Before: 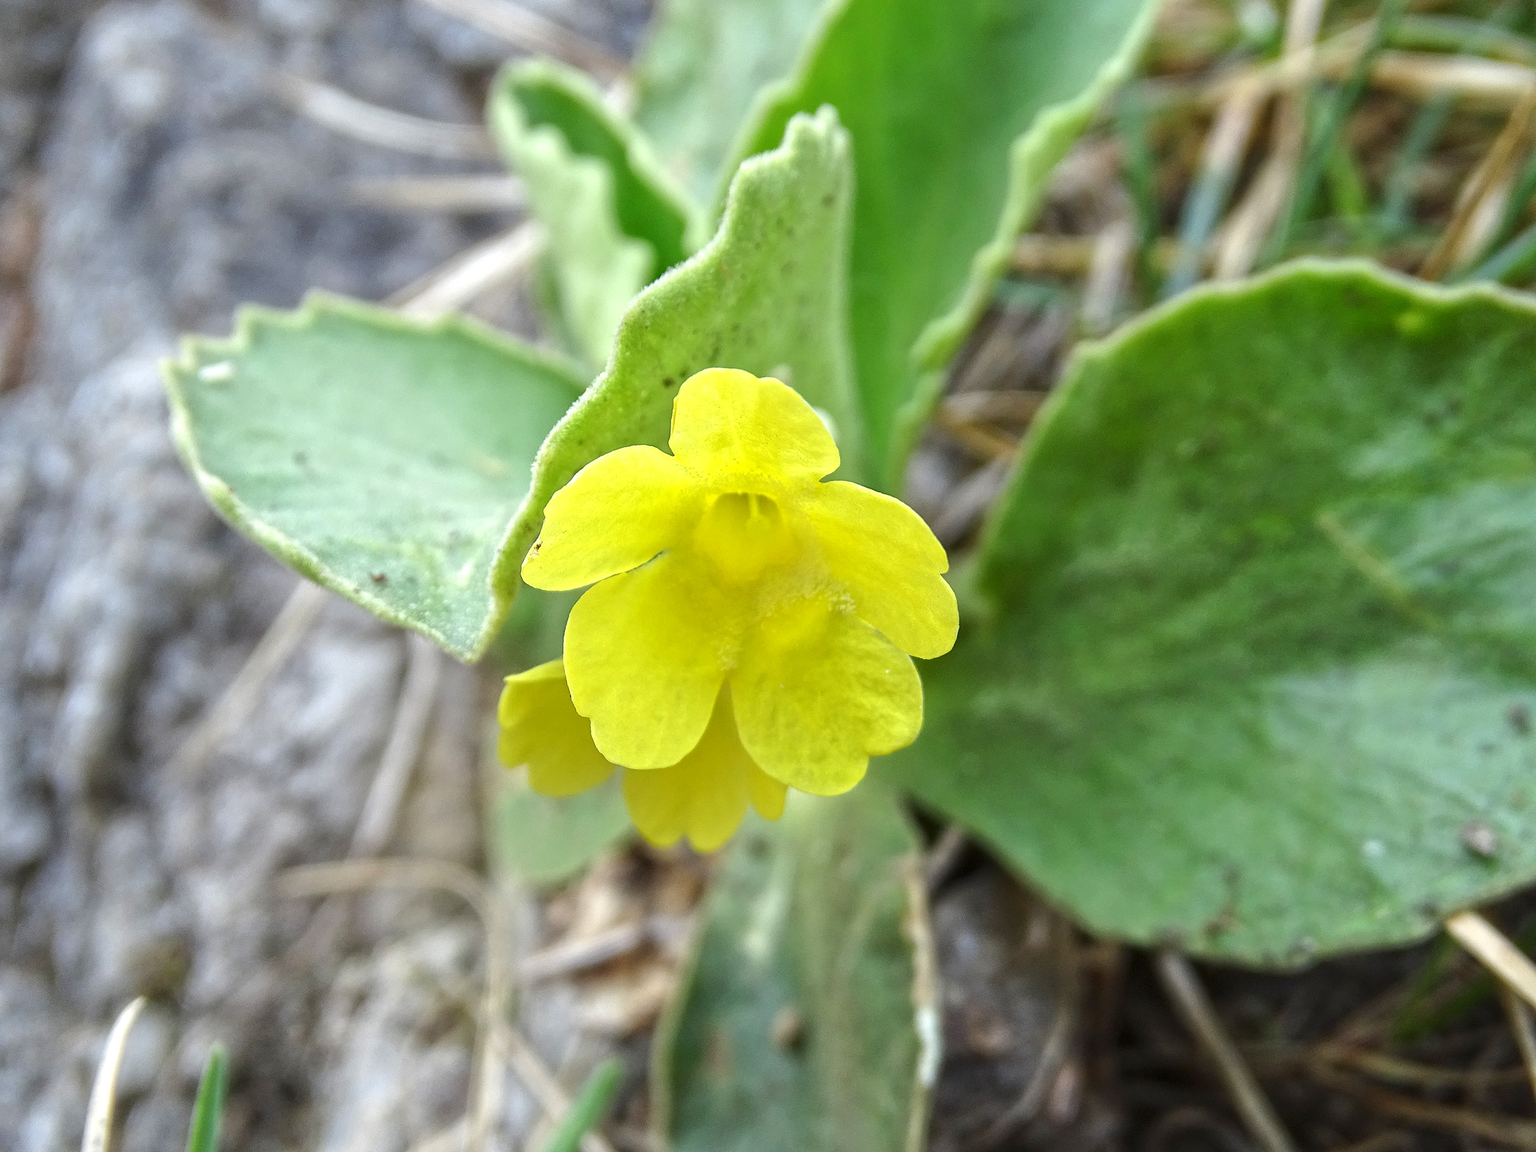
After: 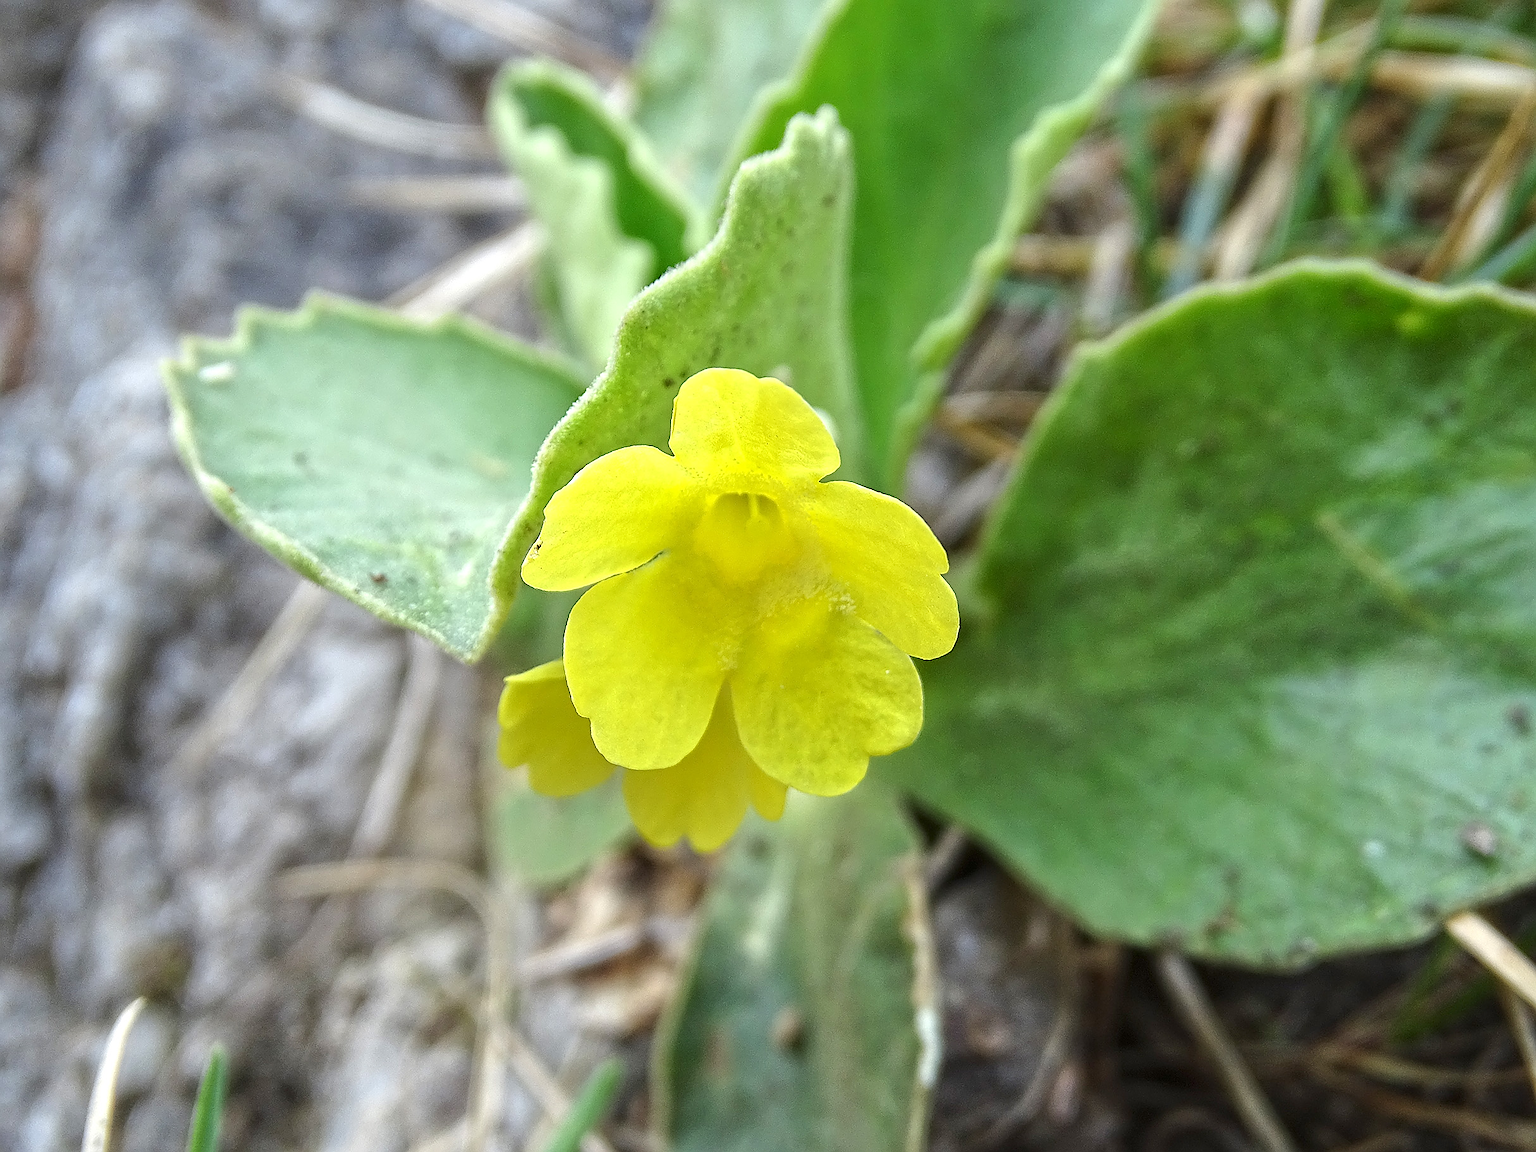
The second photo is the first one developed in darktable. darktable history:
sharpen: radius 1.414, amount 1.249, threshold 0.839
